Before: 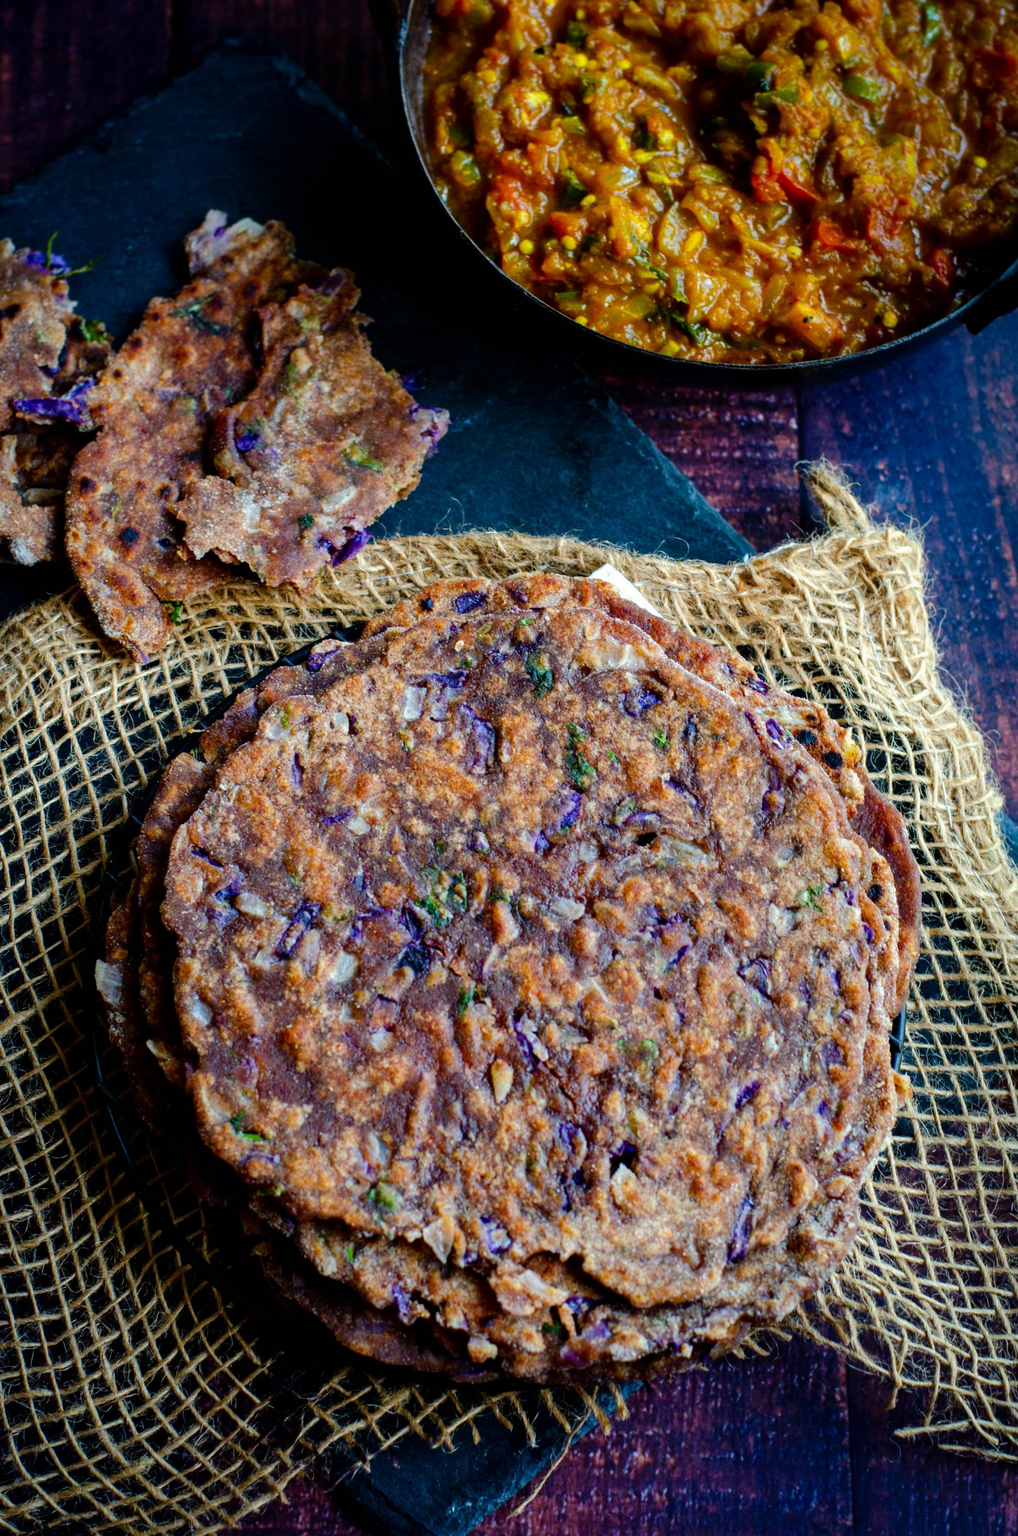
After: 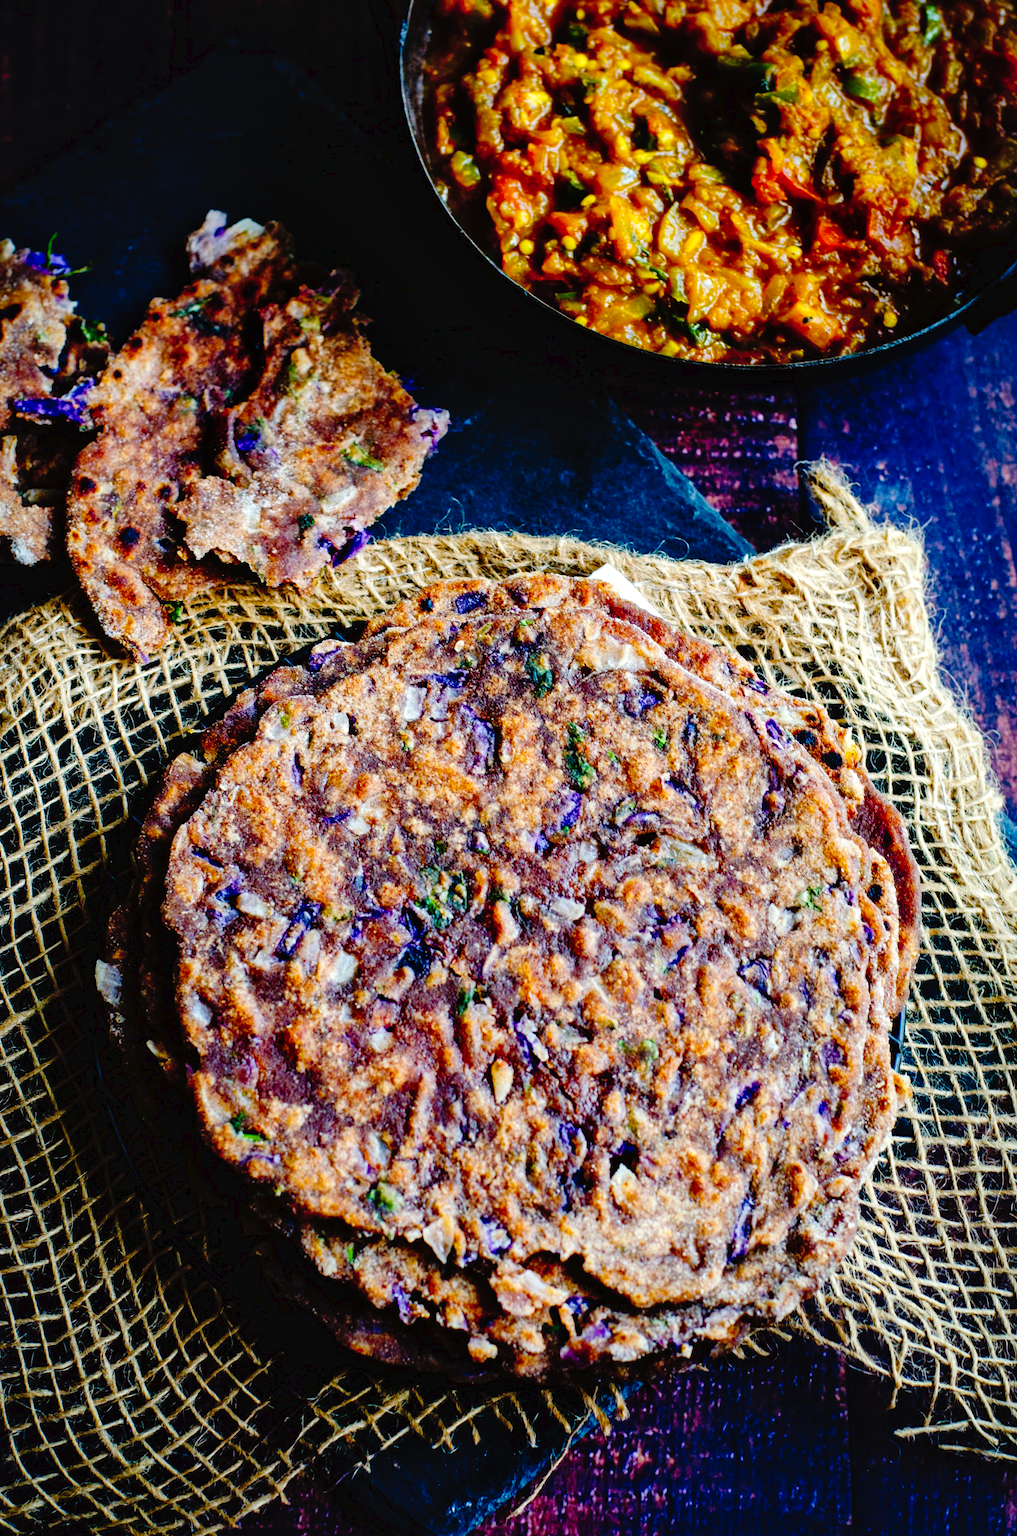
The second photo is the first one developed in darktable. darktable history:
tone curve: curves: ch0 [(0, 0) (0.003, 0.03) (0.011, 0.03) (0.025, 0.033) (0.044, 0.035) (0.069, 0.04) (0.1, 0.046) (0.136, 0.052) (0.177, 0.08) (0.224, 0.121) (0.277, 0.225) (0.335, 0.343) (0.399, 0.456) (0.468, 0.555) (0.543, 0.647) (0.623, 0.732) (0.709, 0.808) (0.801, 0.886) (0.898, 0.947) (1, 1)], preserve colors none
local contrast: mode bilateral grid, contrast 20, coarseness 50, detail 130%, midtone range 0.2
